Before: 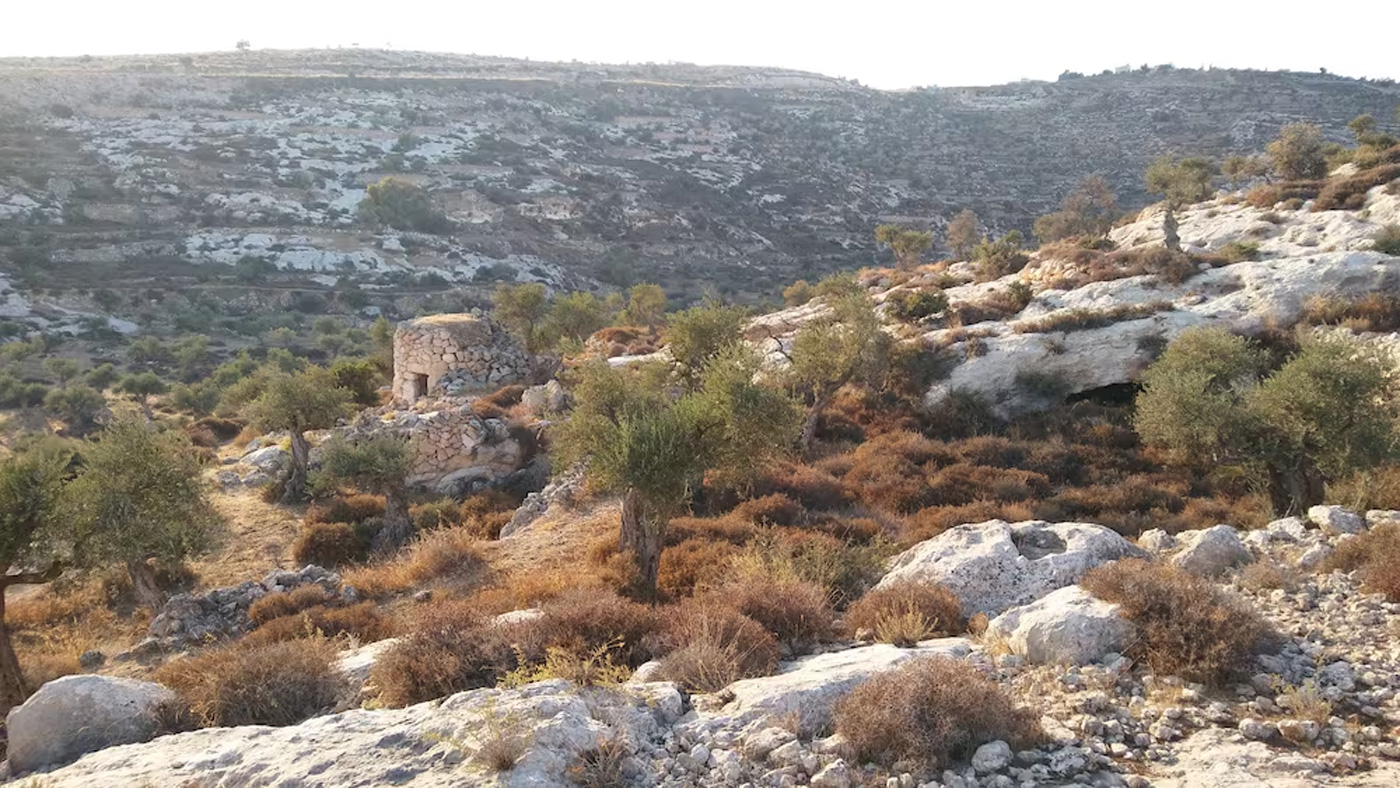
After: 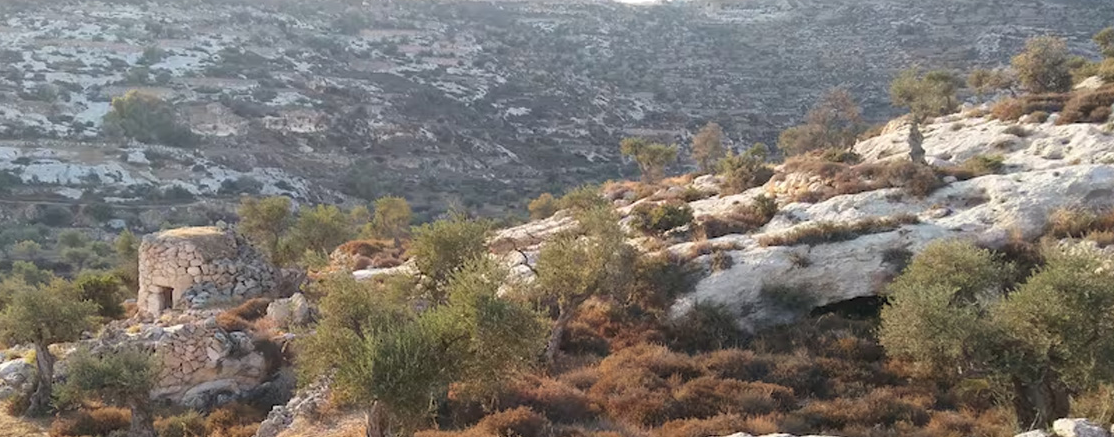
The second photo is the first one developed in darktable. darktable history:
crop: left 18.275%, top 11.112%, right 2.134%, bottom 33.427%
